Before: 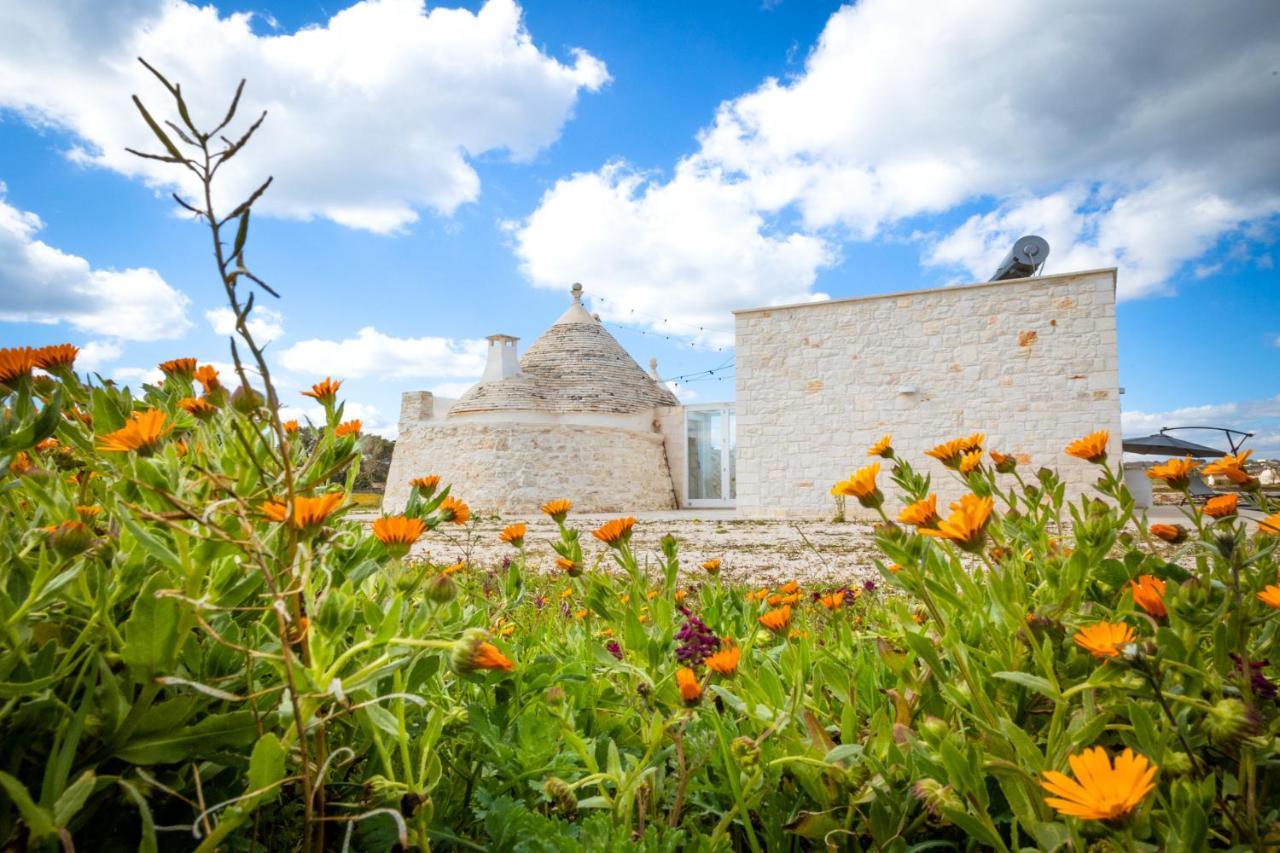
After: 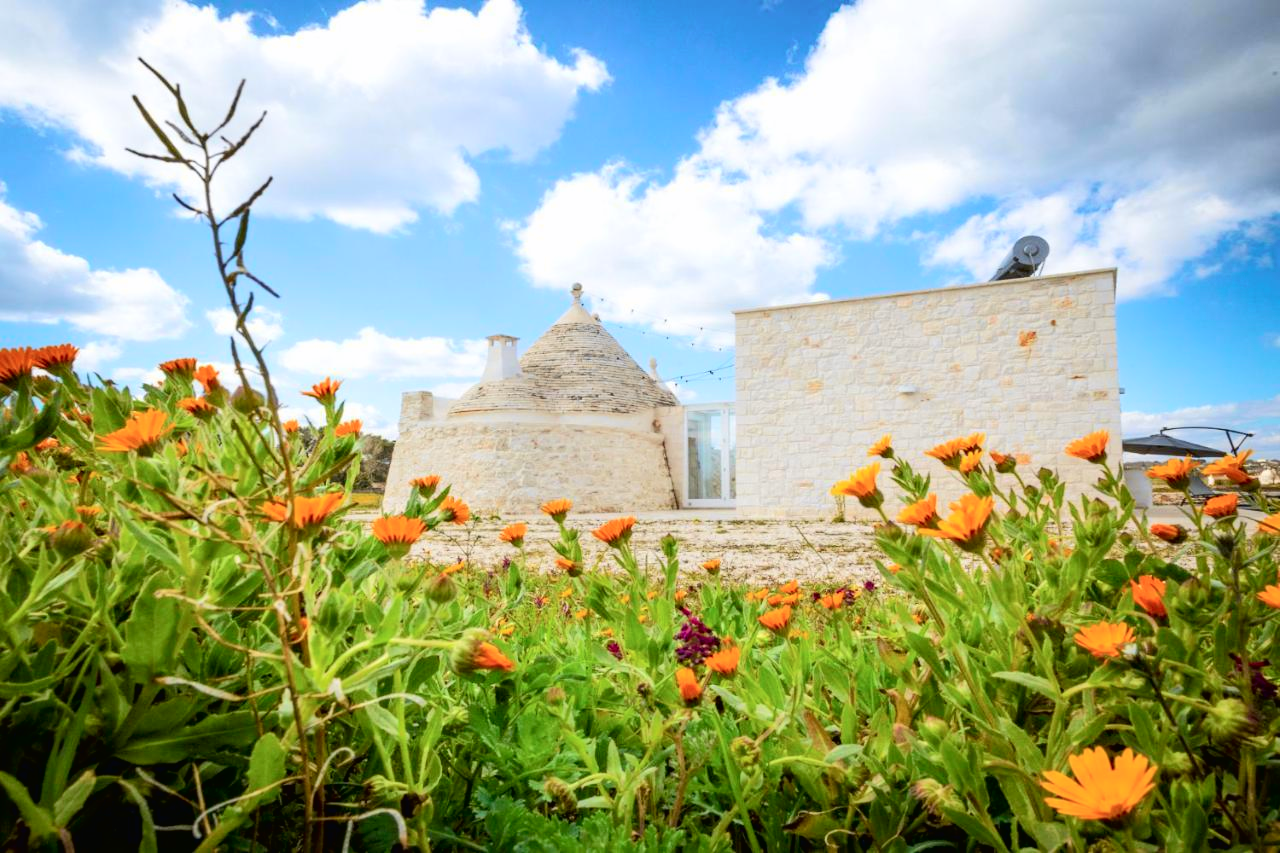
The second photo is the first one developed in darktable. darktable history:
tone curve: curves: ch0 [(0, 0.013) (0.054, 0.018) (0.205, 0.191) (0.289, 0.292) (0.39, 0.424) (0.493, 0.551) (0.666, 0.743) (0.795, 0.841) (1, 0.998)]; ch1 [(0, 0) (0.385, 0.343) (0.439, 0.415) (0.494, 0.495) (0.501, 0.501) (0.51, 0.509) (0.548, 0.554) (0.586, 0.614) (0.66, 0.706) (0.783, 0.804) (1, 1)]; ch2 [(0, 0) (0.304, 0.31) (0.403, 0.399) (0.441, 0.428) (0.47, 0.469) (0.498, 0.496) (0.524, 0.538) (0.566, 0.579) (0.633, 0.665) (0.7, 0.711) (1, 1)], color space Lab, independent channels, preserve colors none
